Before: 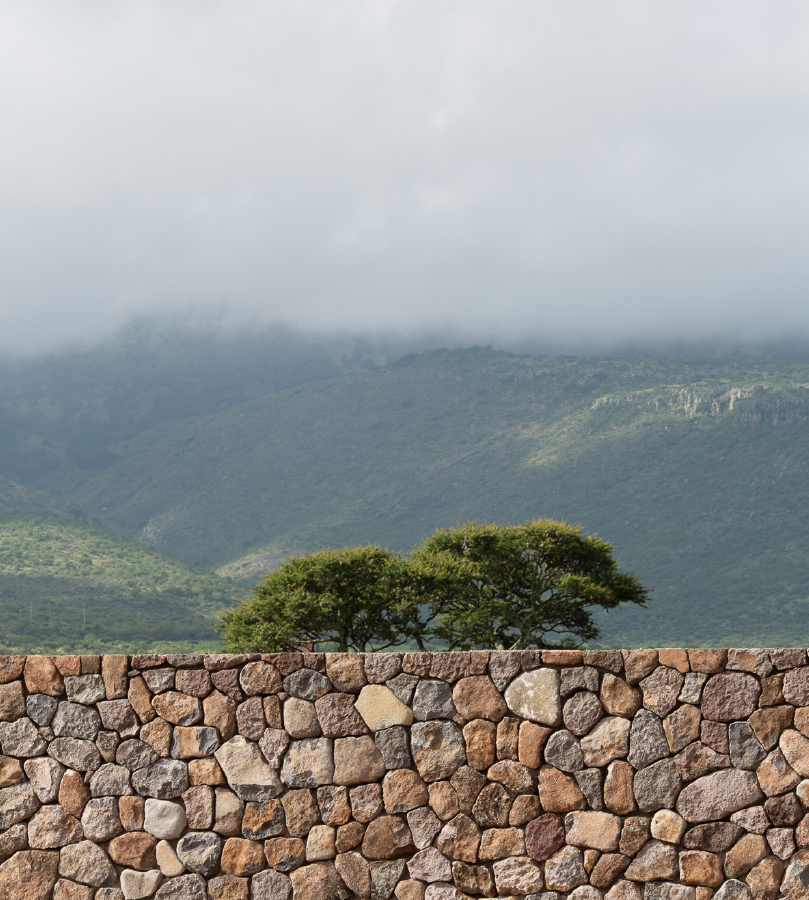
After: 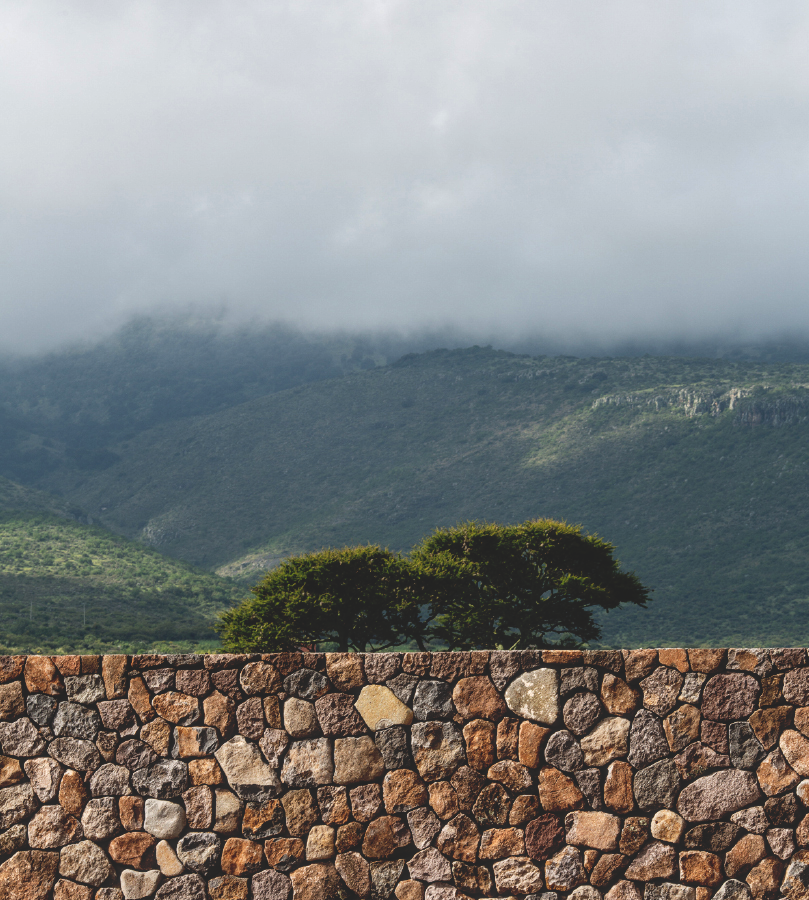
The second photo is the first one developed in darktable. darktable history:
local contrast: on, module defaults
base curve: curves: ch0 [(0, 0.02) (0.083, 0.036) (1, 1)], preserve colors none
